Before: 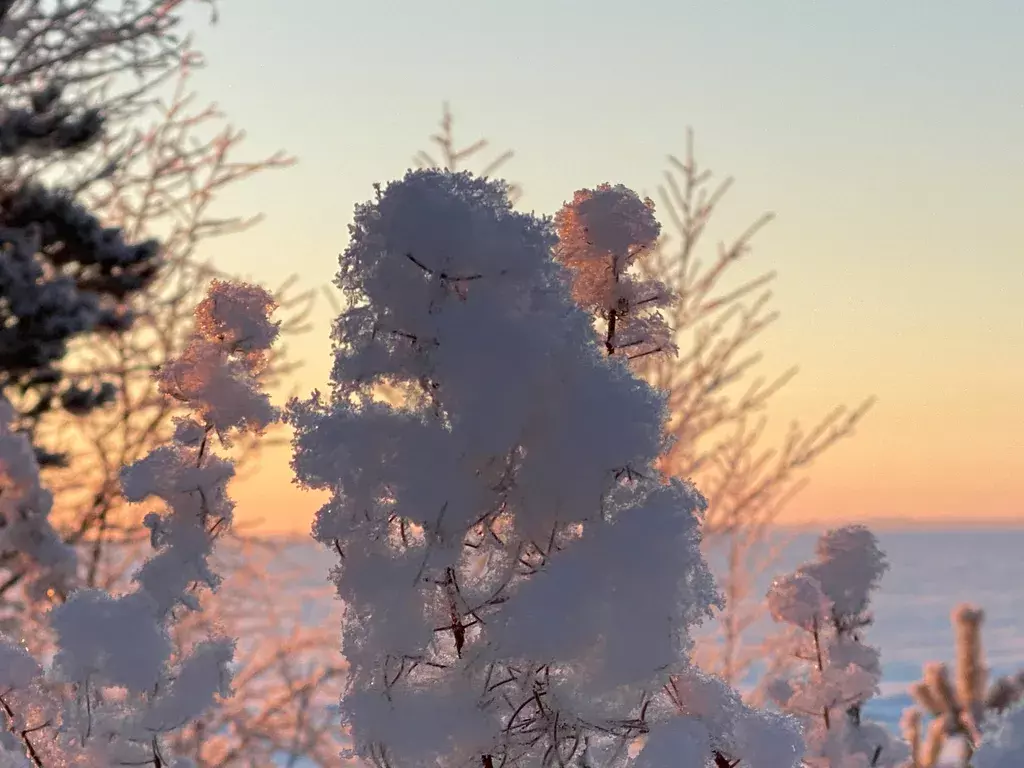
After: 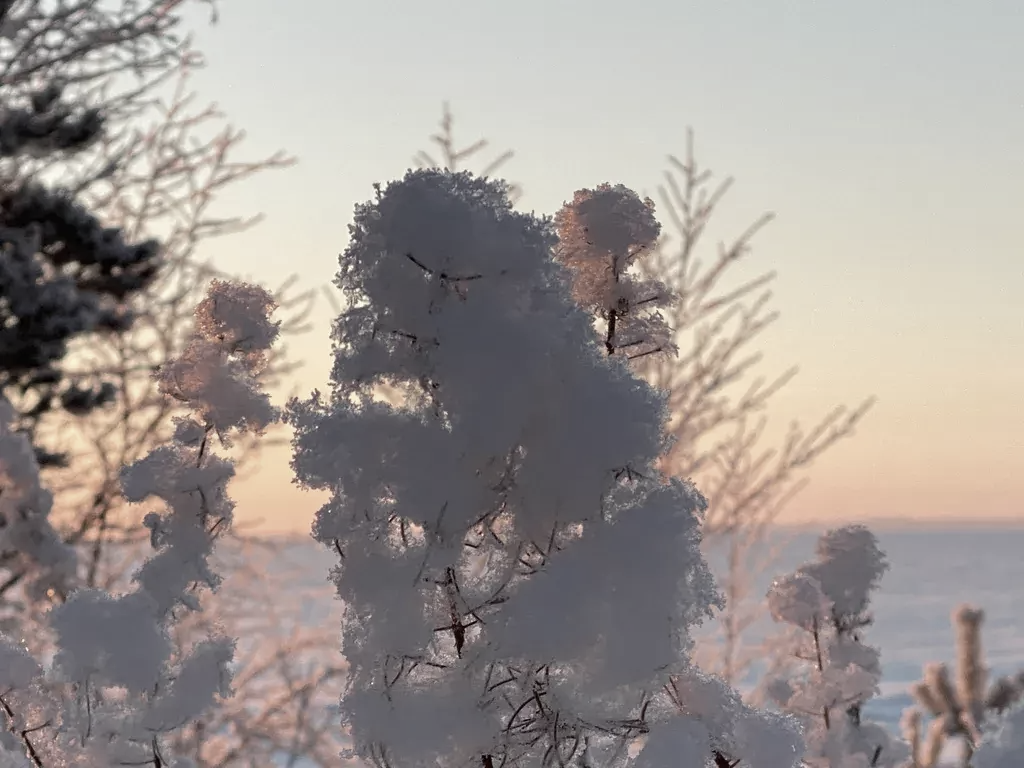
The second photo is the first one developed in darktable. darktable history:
color correction: highlights b* 0.056, saturation 0.49
